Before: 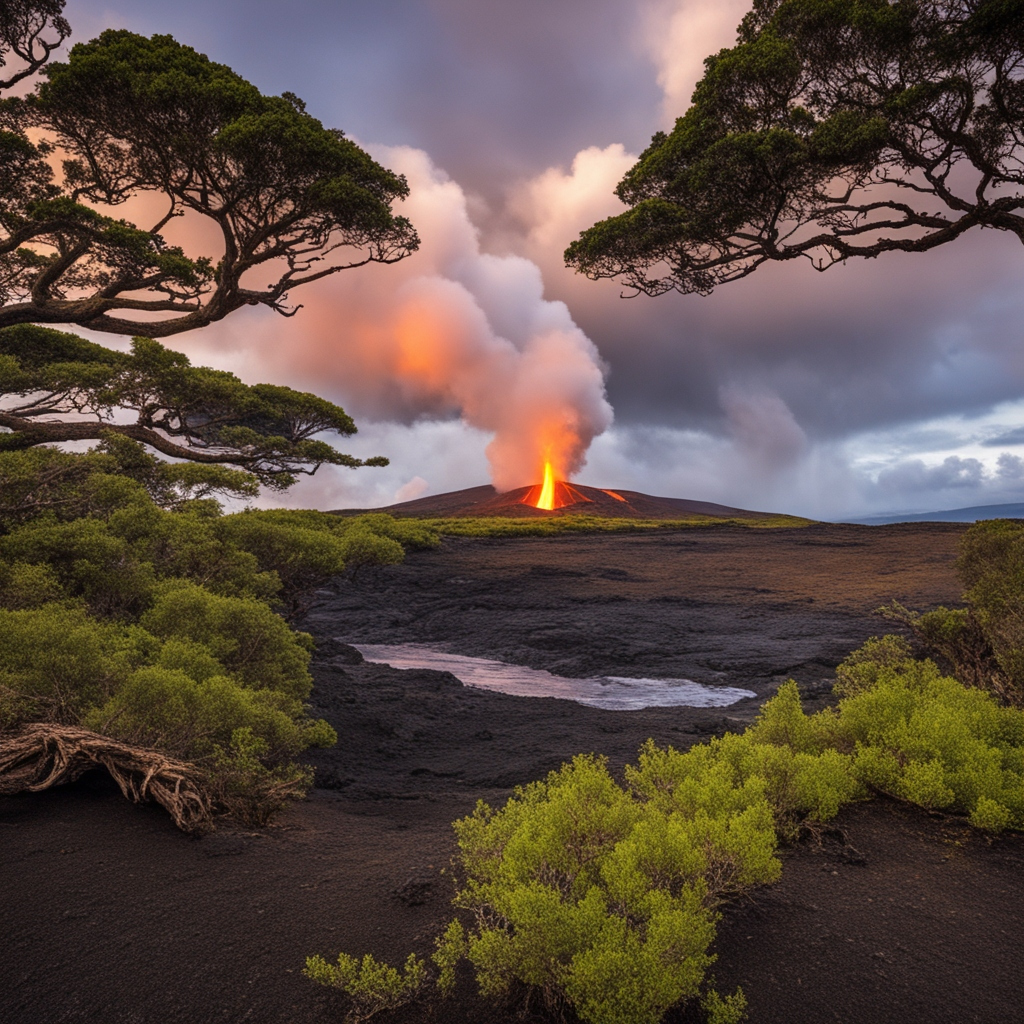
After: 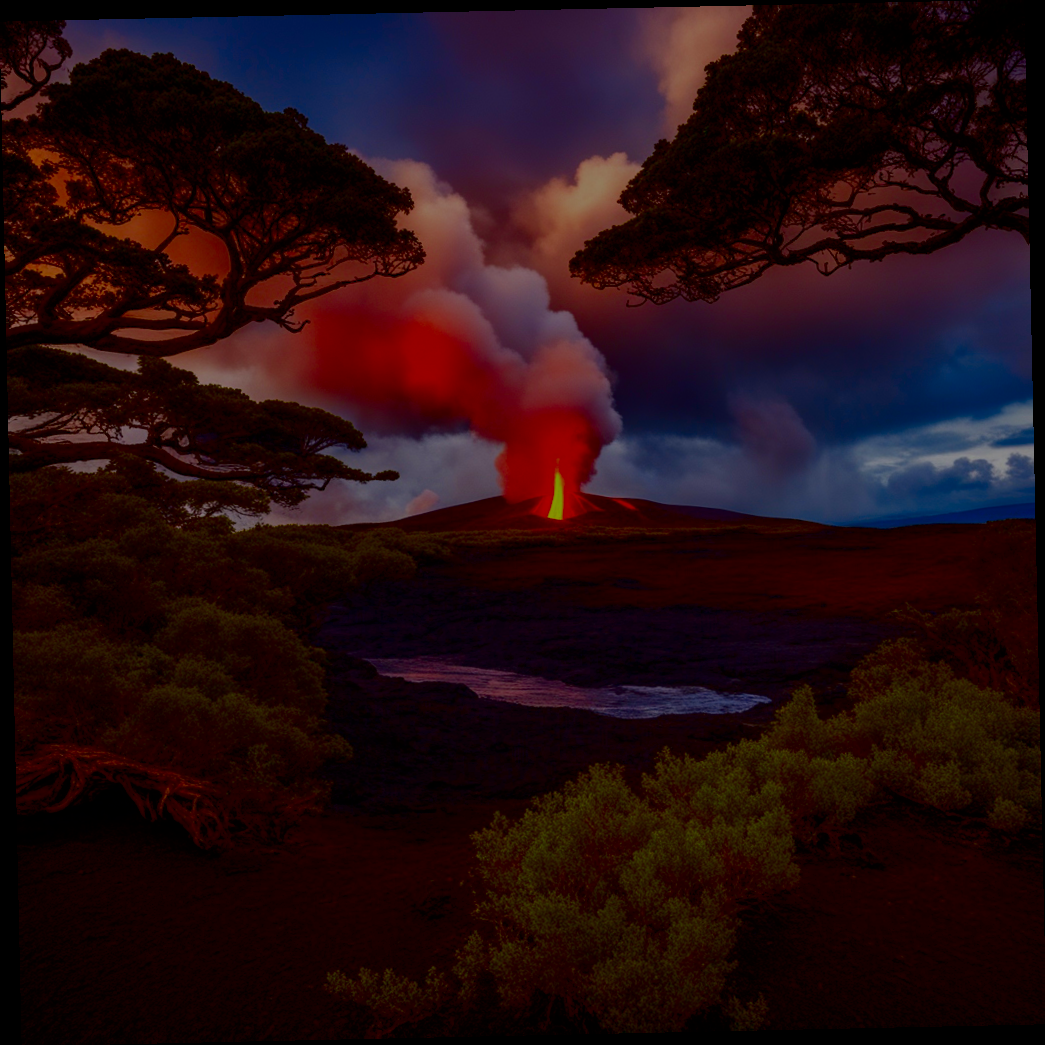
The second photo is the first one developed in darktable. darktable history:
contrast brightness saturation: brightness -1, saturation 1
rotate and perspective: rotation -1.24°, automatic cropping off
filmic rgb: black relative exposure -7.65 EV, white relative exposure 4.56 EV, hardness 3.61
